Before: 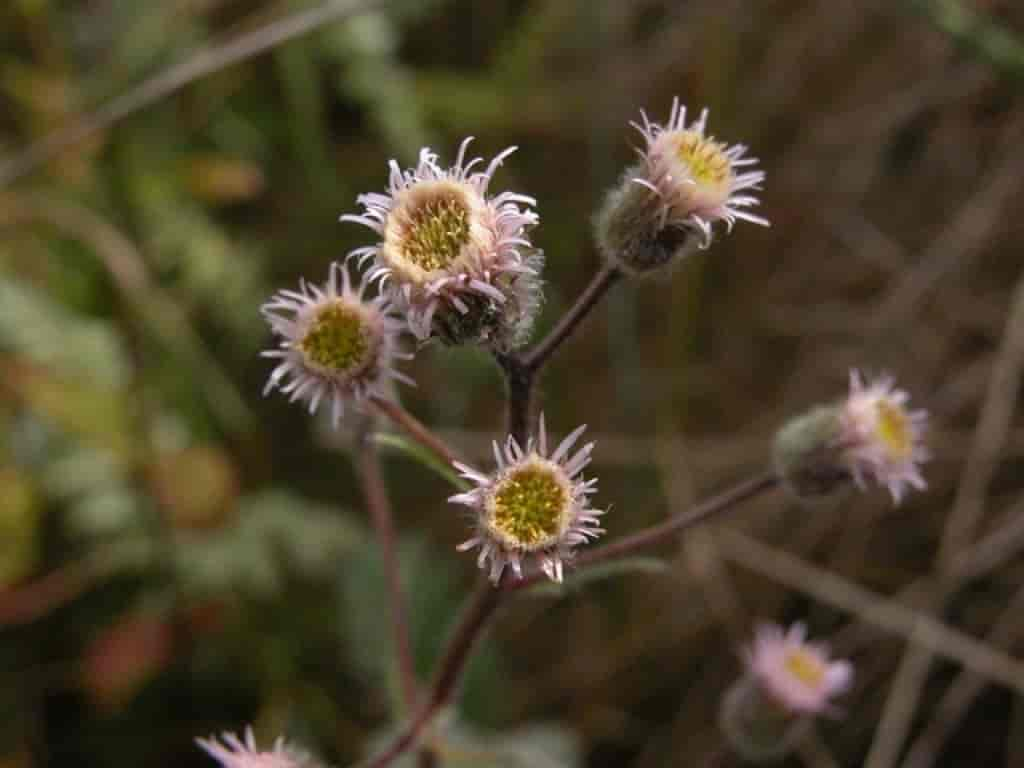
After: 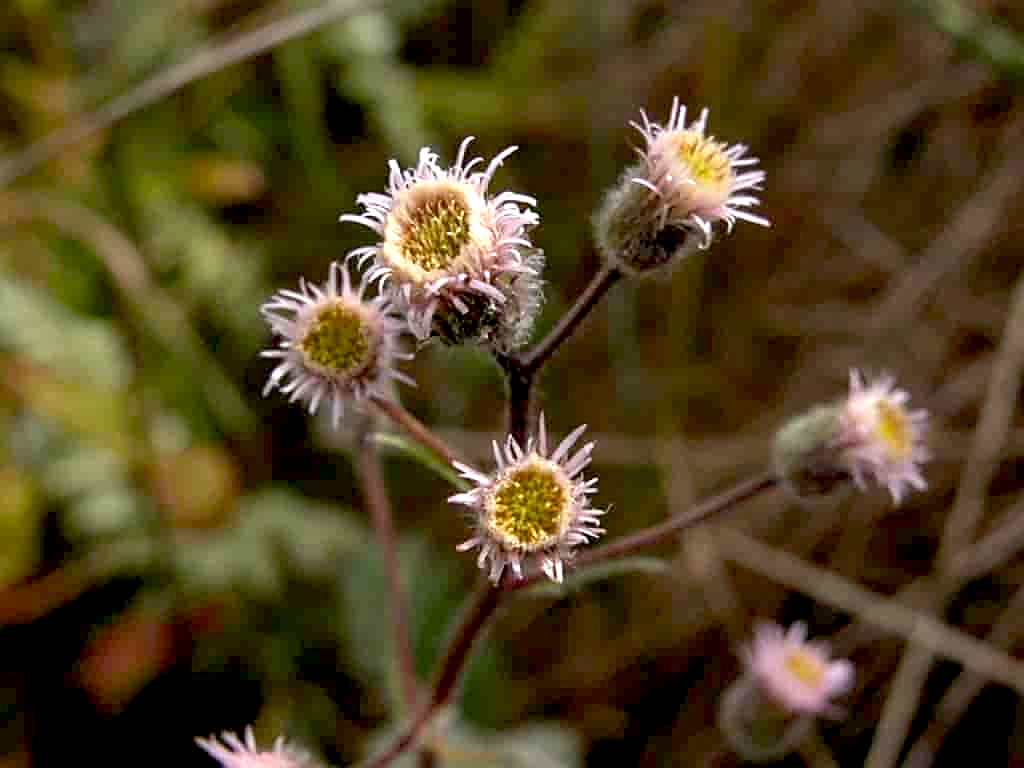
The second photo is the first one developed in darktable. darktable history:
exposure: black level correction 0.014, compensate exposure bias true, compensate highlight preservation false
sharpen: on, module defaults
